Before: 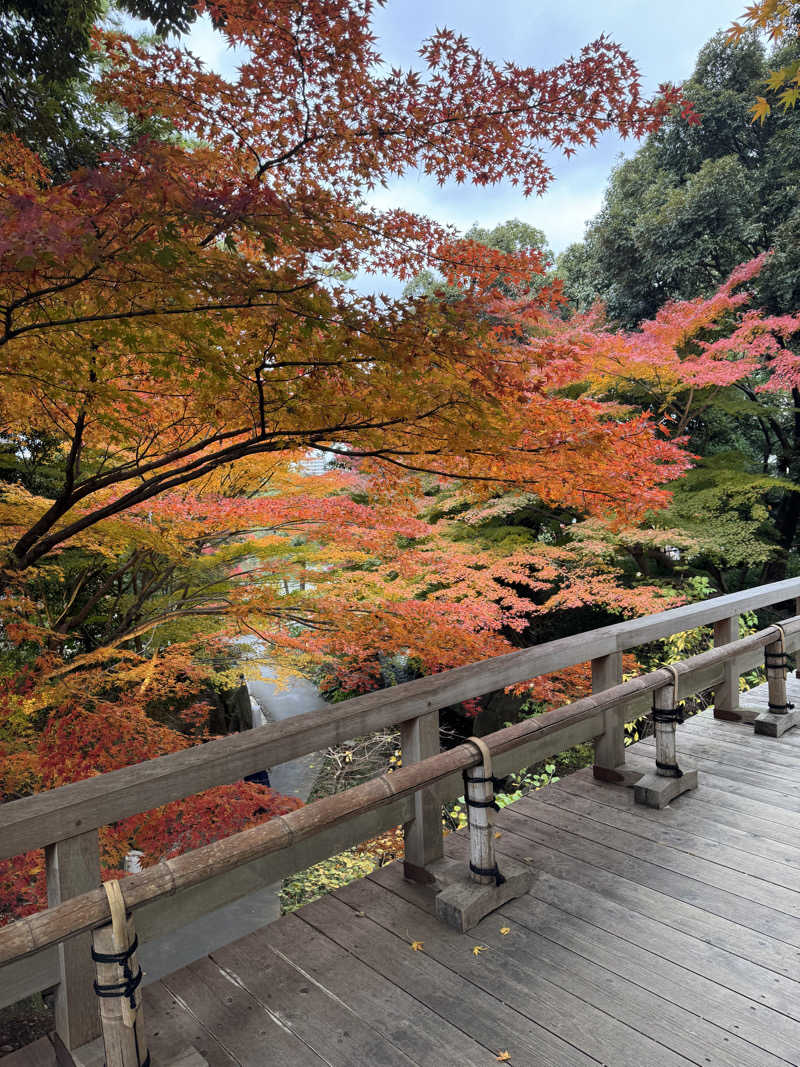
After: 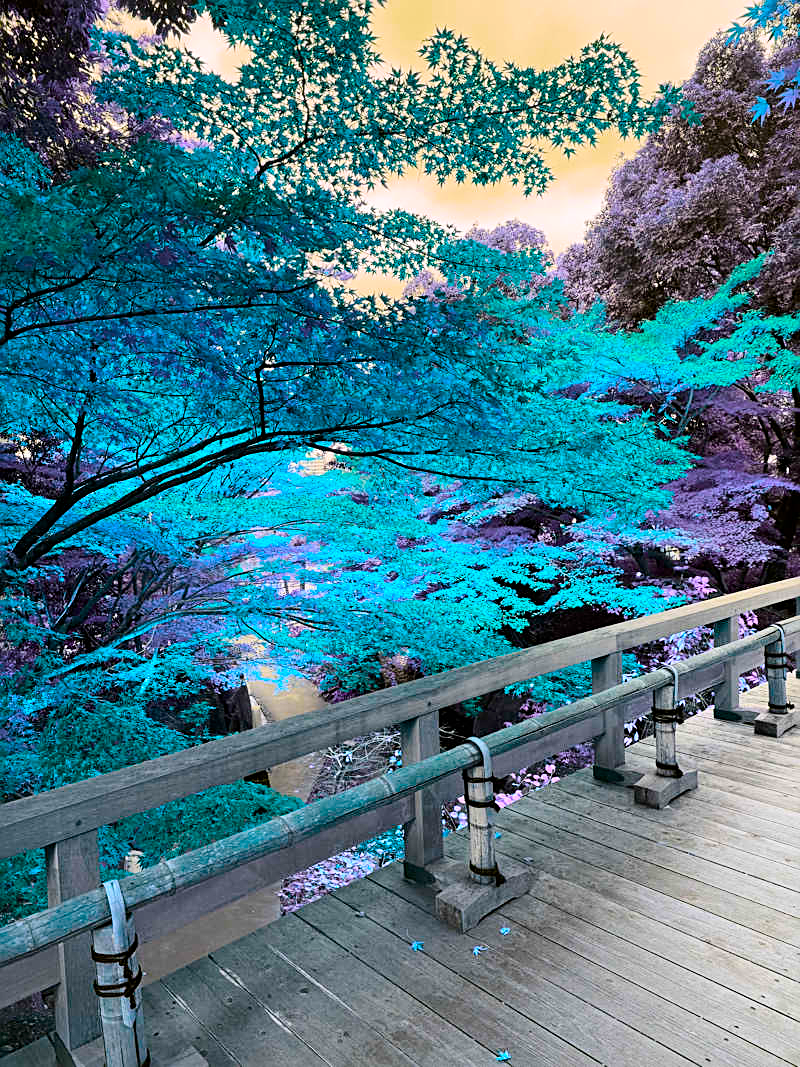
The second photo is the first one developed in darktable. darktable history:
tone curve: curves: ch0 [(0, 0) (0.004, 0.001) (0.133, 0.112) (0.325, 0.362) (0.832, 0.893) (1, 1)], color space Lab, independent channels, preserve colors none
sharpen: on, module defaults
color balance rgb: perceptual saturation grading › global saturation 19.502%, hue shift 177.71°, perceptual brilliance grading › global brilliance 1.298%, perceptual brilliance grading › highlights -3.686%, global vibrance 49.814%, contrast 0.536%
